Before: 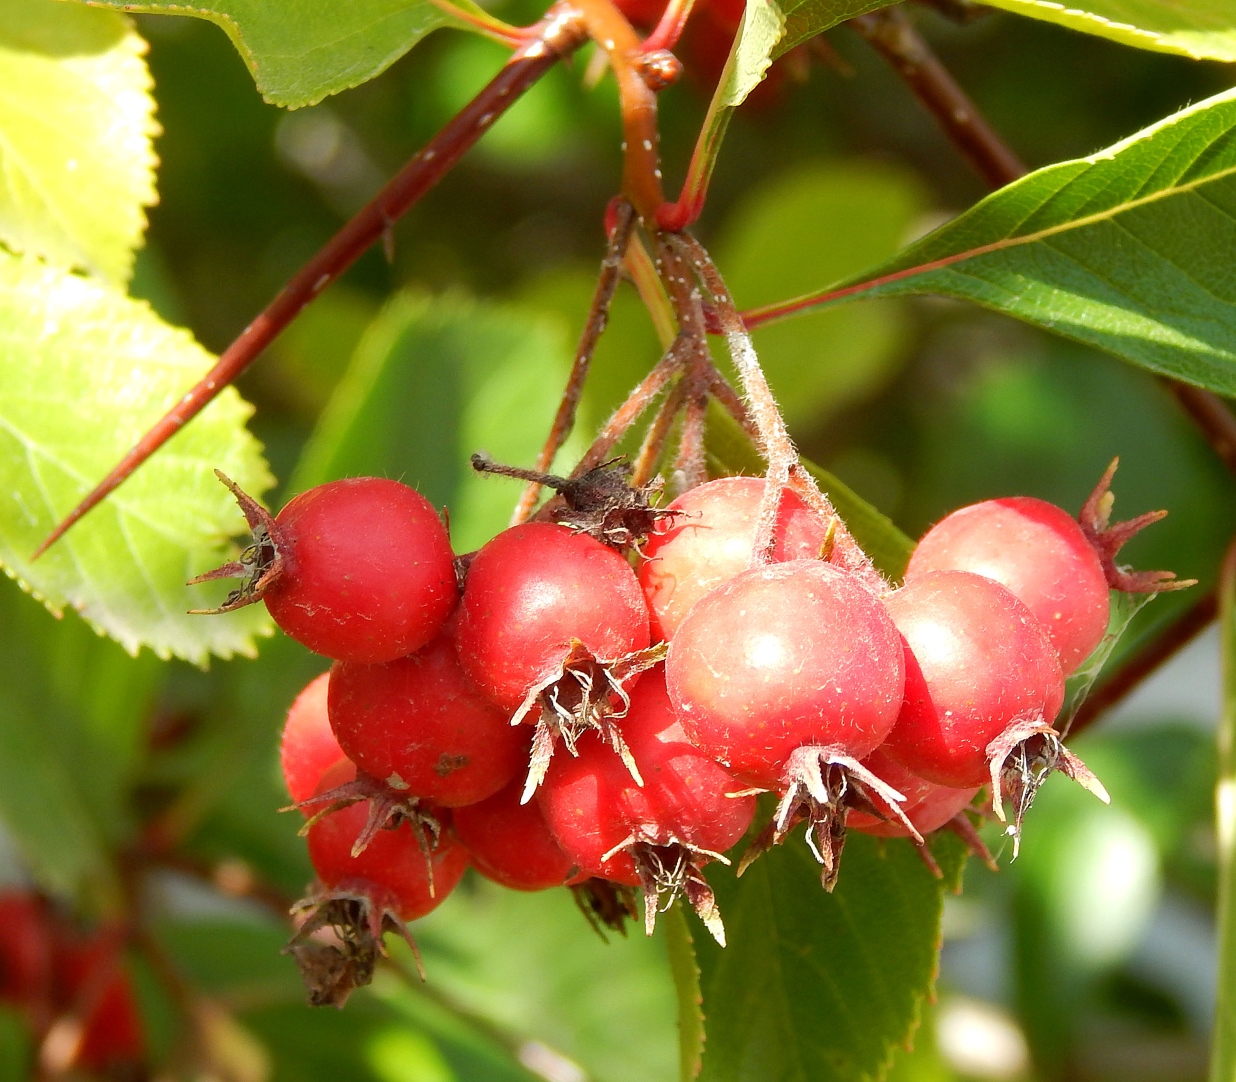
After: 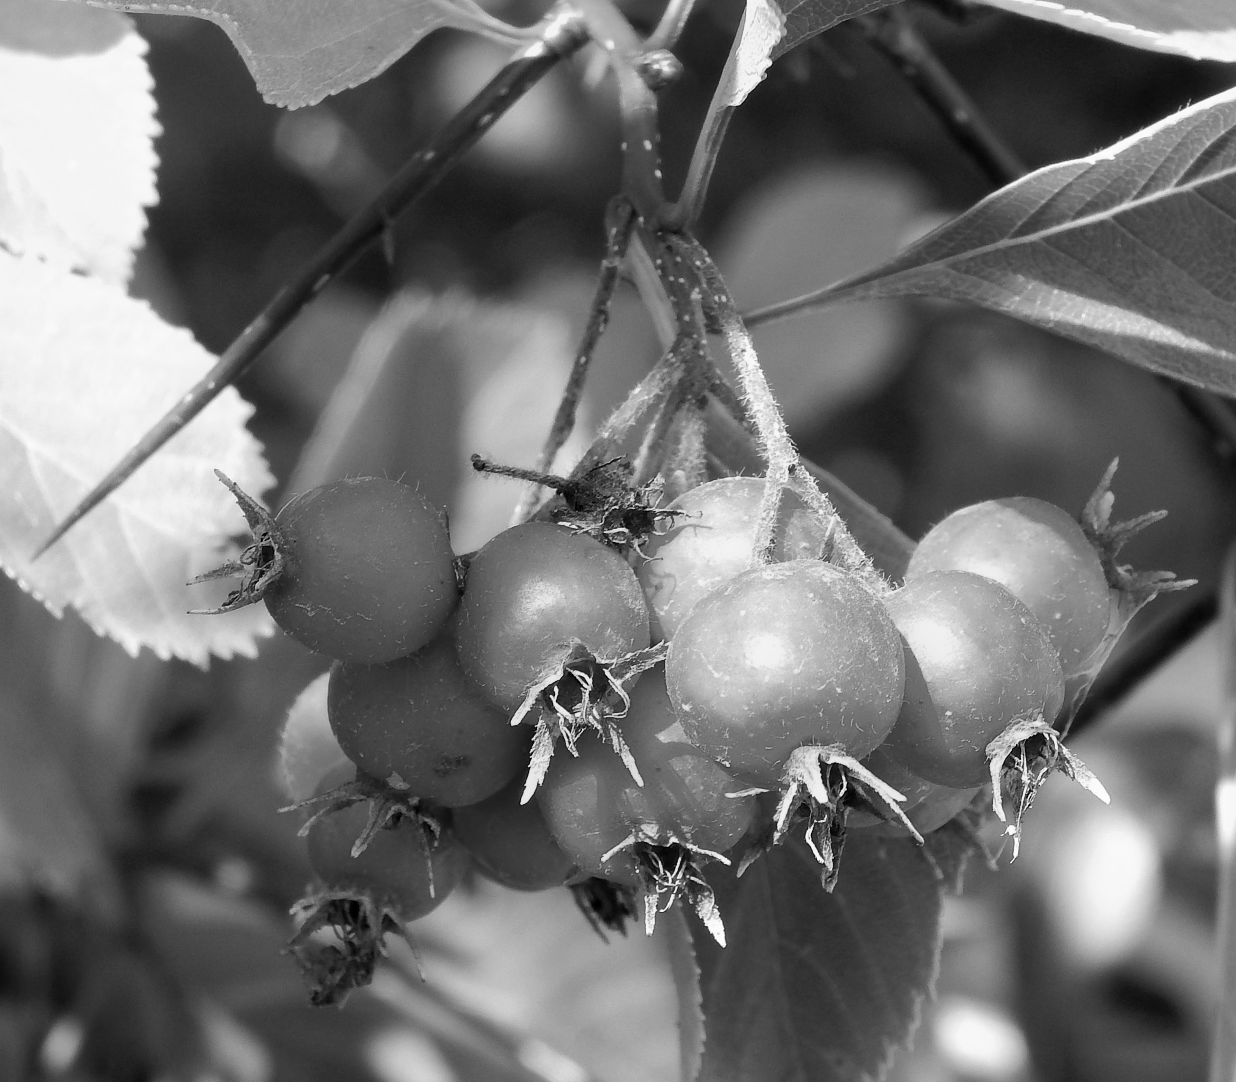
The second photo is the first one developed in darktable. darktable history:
monochrome: a -92.57, b 58.91
color balance rgb: shadows lift › luminance -28.76%, shadows lift › chroma 10%, shadows lift › hue 230°, power › chroma 0.5%, power › hue 215°, highlights gain › luminance 7.14%, highlights gain › chroma 1%, highlights gain › hue 50°, global offset › luminance -0.29%, global offset › hue 260°, perceptual saturation grading › global saturation 20%, perceptual saturation grading › highlights -13.92%, perceptual saturation grading › shadows 50%
